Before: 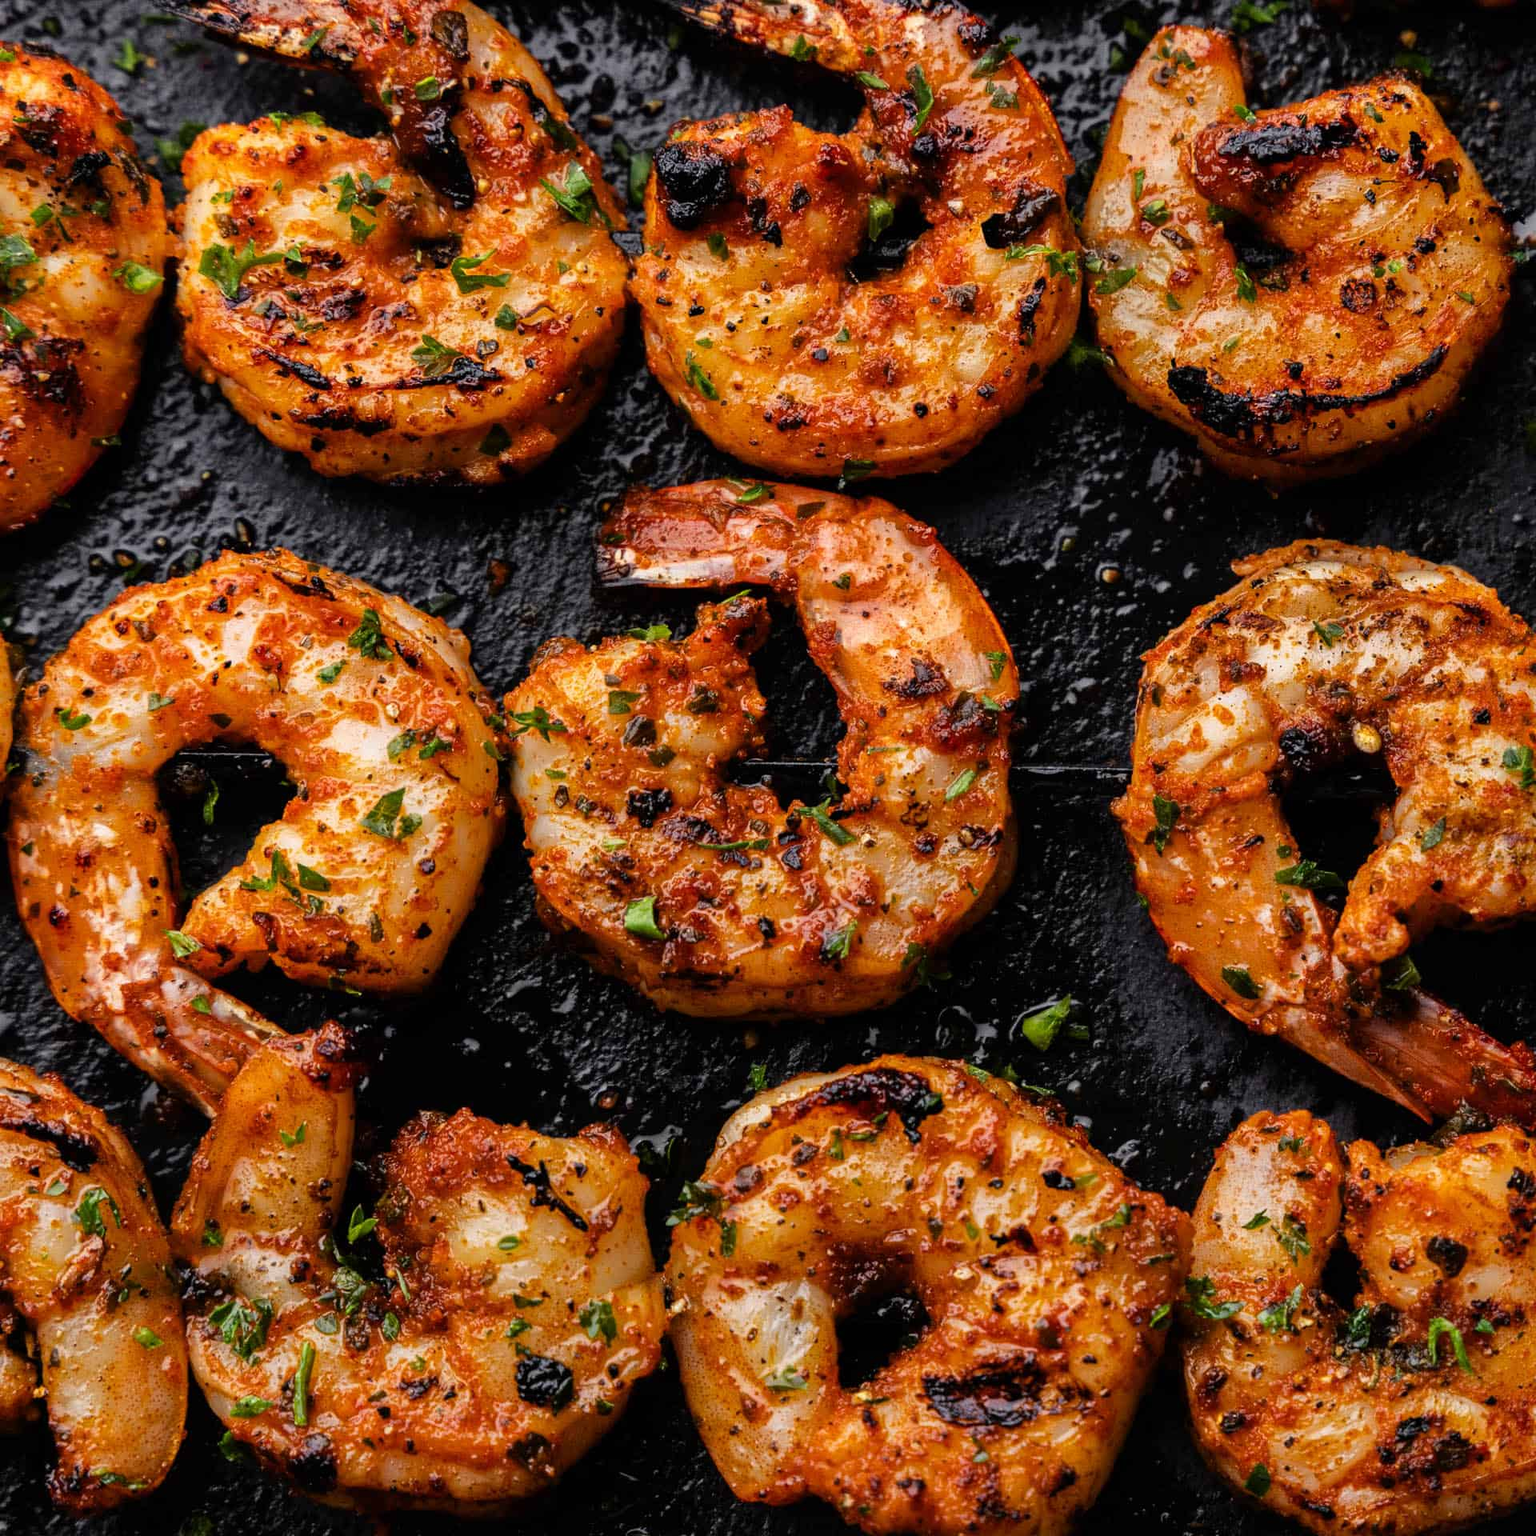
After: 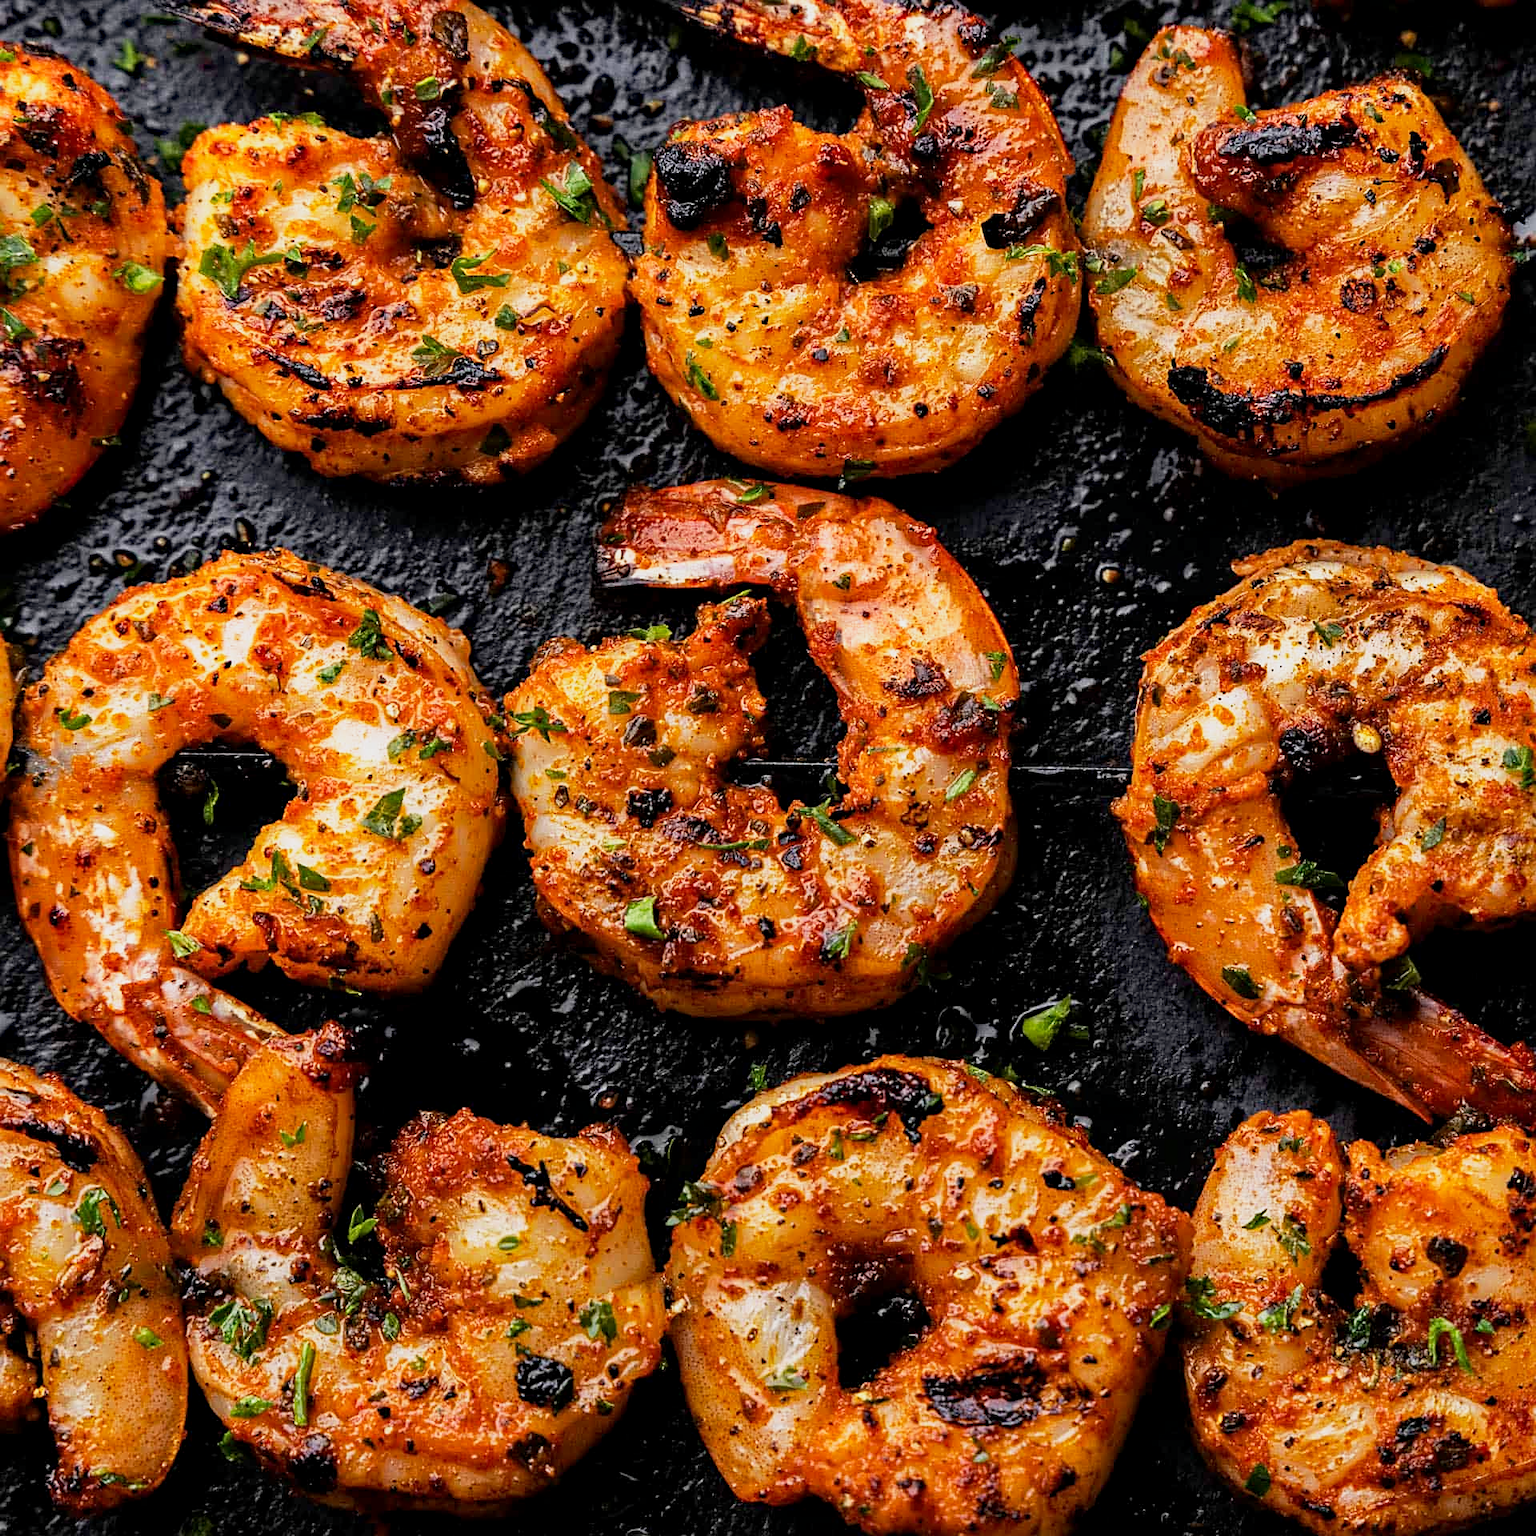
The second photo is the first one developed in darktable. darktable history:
exposure: black level correction 0.001, exposure -0.2 EV, compensate highlight preservation false
base curve: curves: ch0 [(0, 0) (0.088, 0.125) (0.176, 0.251) (0.354, 0.501) (0.613, 0.749) (1, 0.877)], preserve colors none
haze removal: compatibility mode true, adaptive false
sharpen: on, module defaults
